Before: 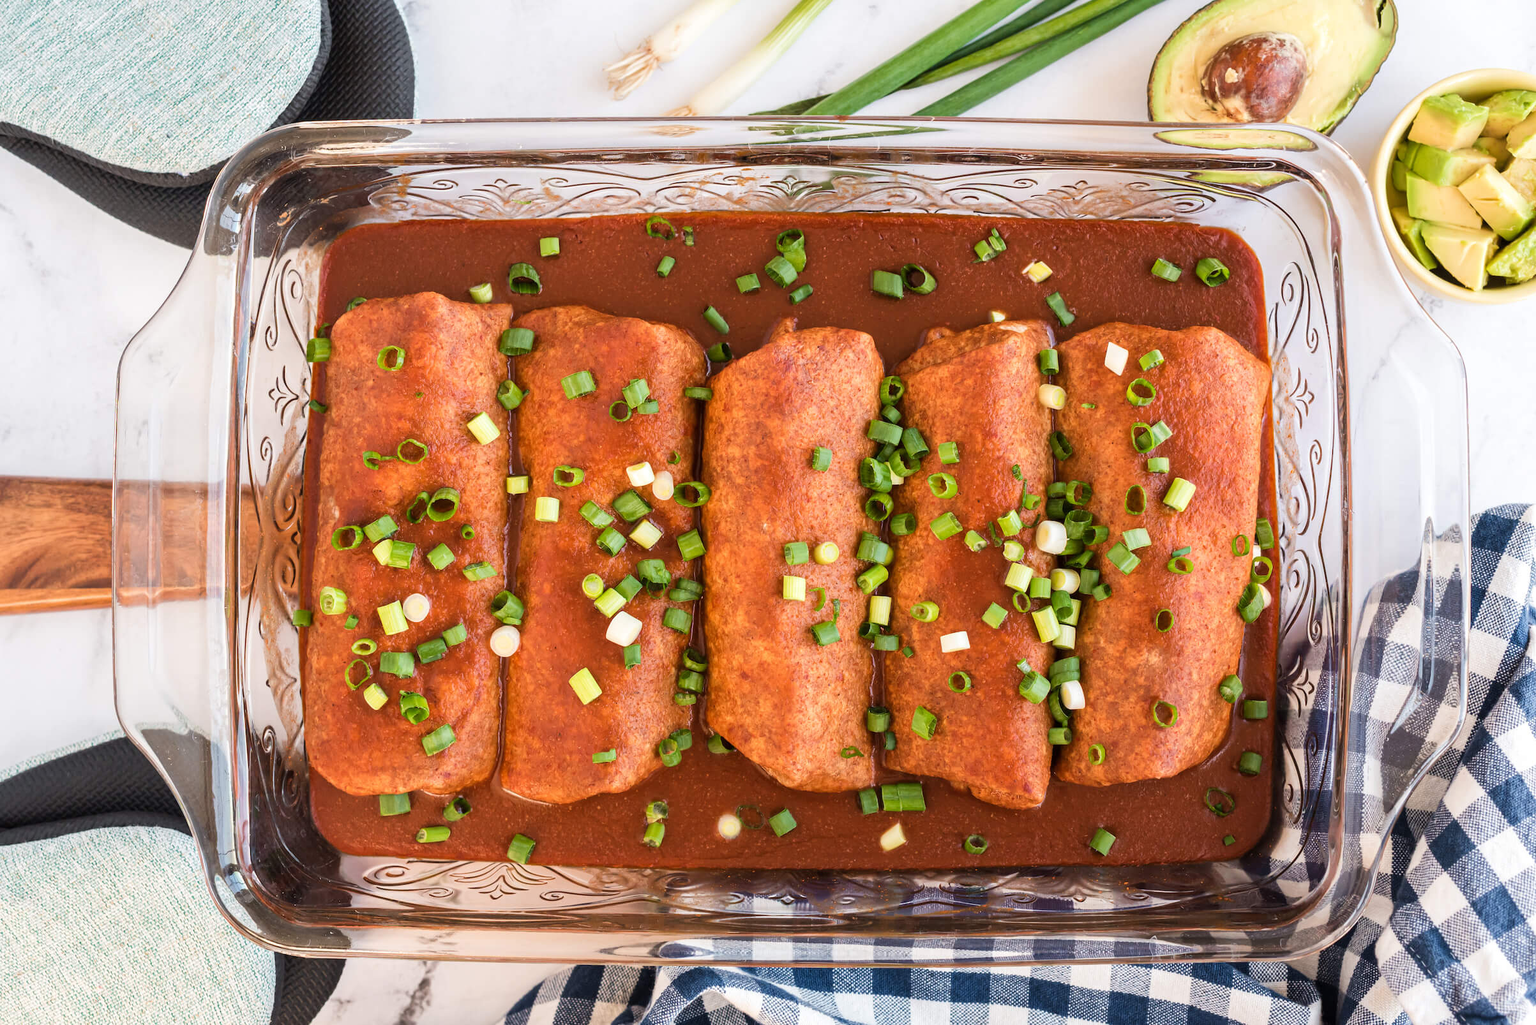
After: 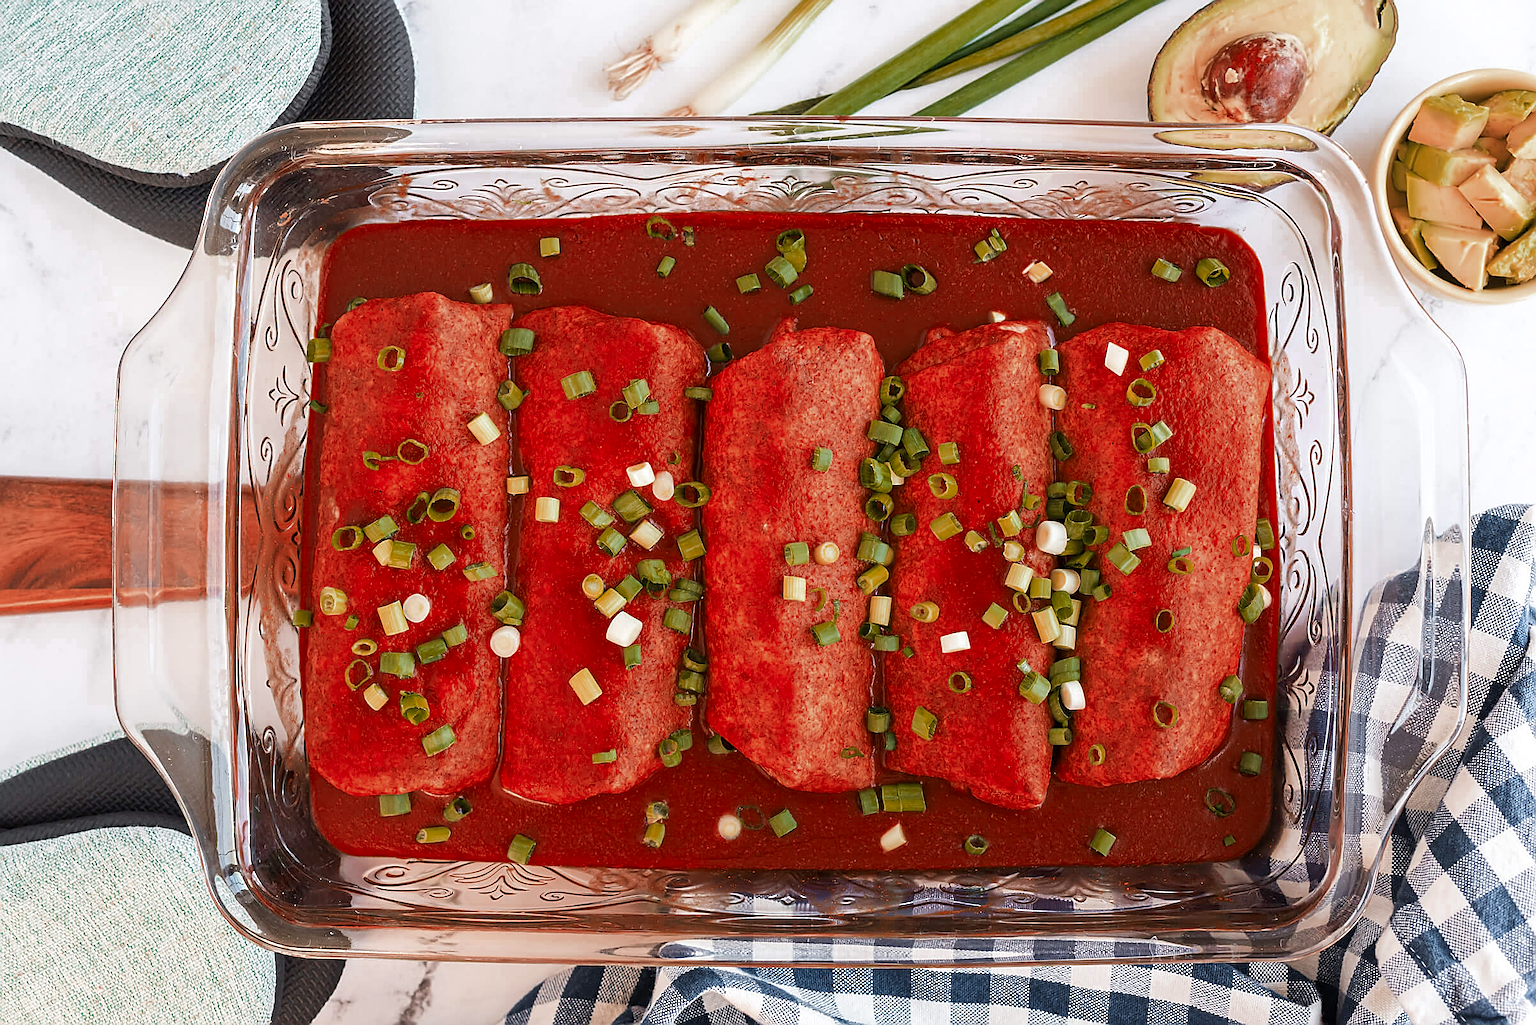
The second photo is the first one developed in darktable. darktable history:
sharpen: radius 1.425, amount 1.245, threshold 0.621
color zones: curves: ch0 [(0, 0.299) (0.25, 0.383) (0.456, 0.352) (0.736, 0.571)]; ch1 [(0, 0.63) (0.151, 0.568) (0.254, 0.416) (0.47, 0.558) (0.732, 0.37) (0.909, 0.492)]; ch2 [(0.004, 0.604) (0.158, 0.443) (0.257, 0.403) (0.761, 0.468)]
